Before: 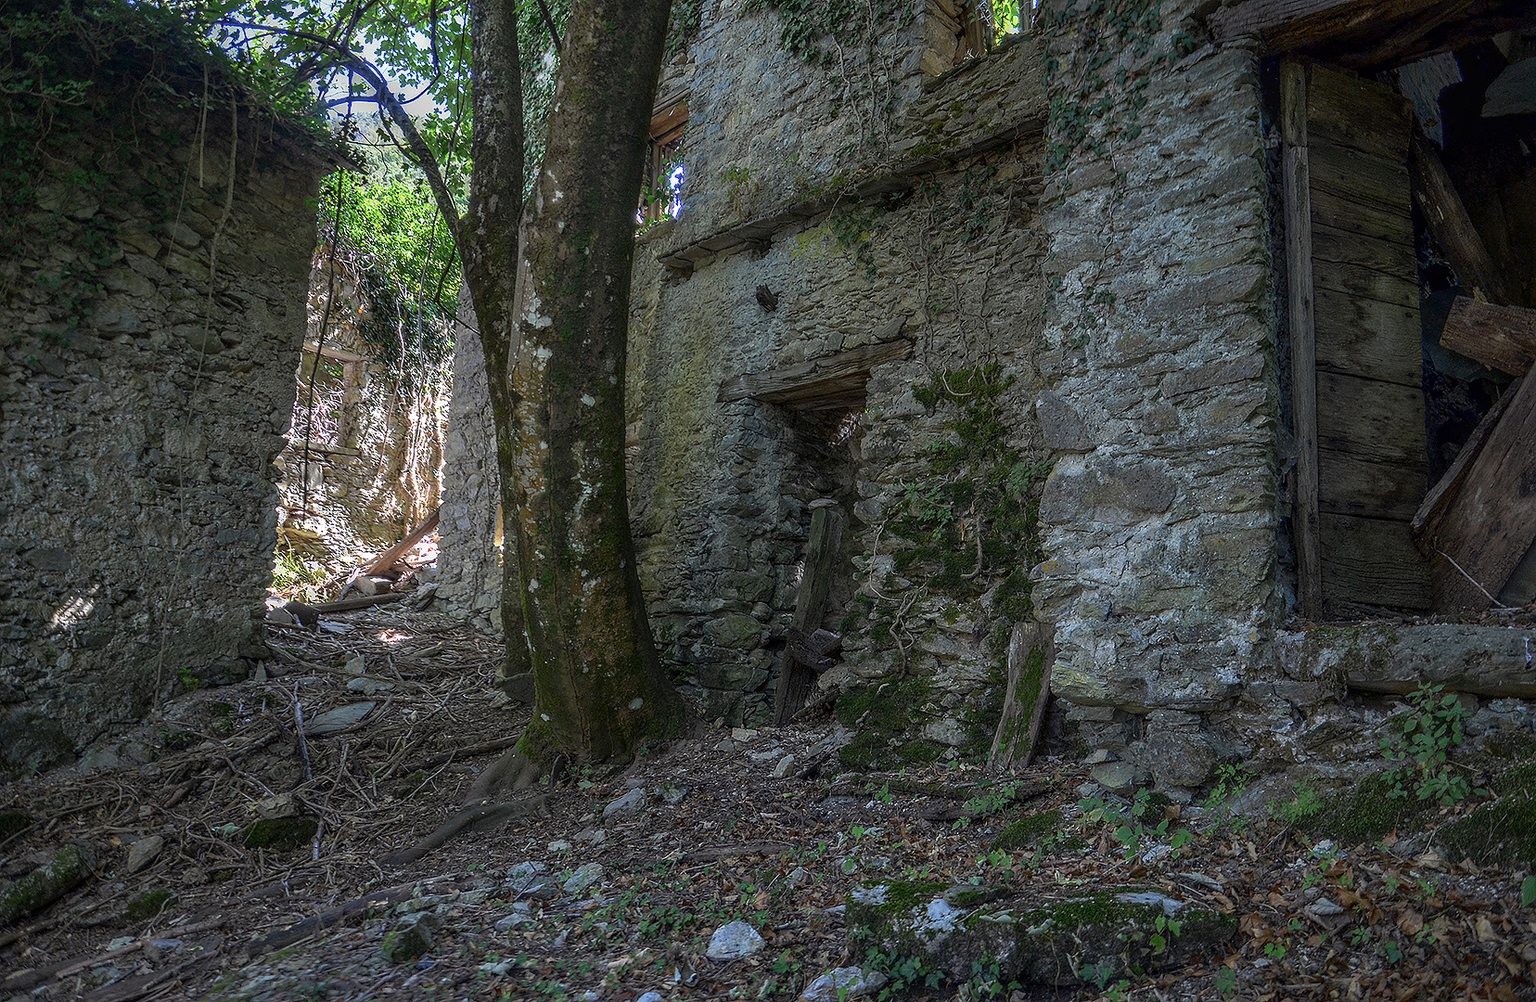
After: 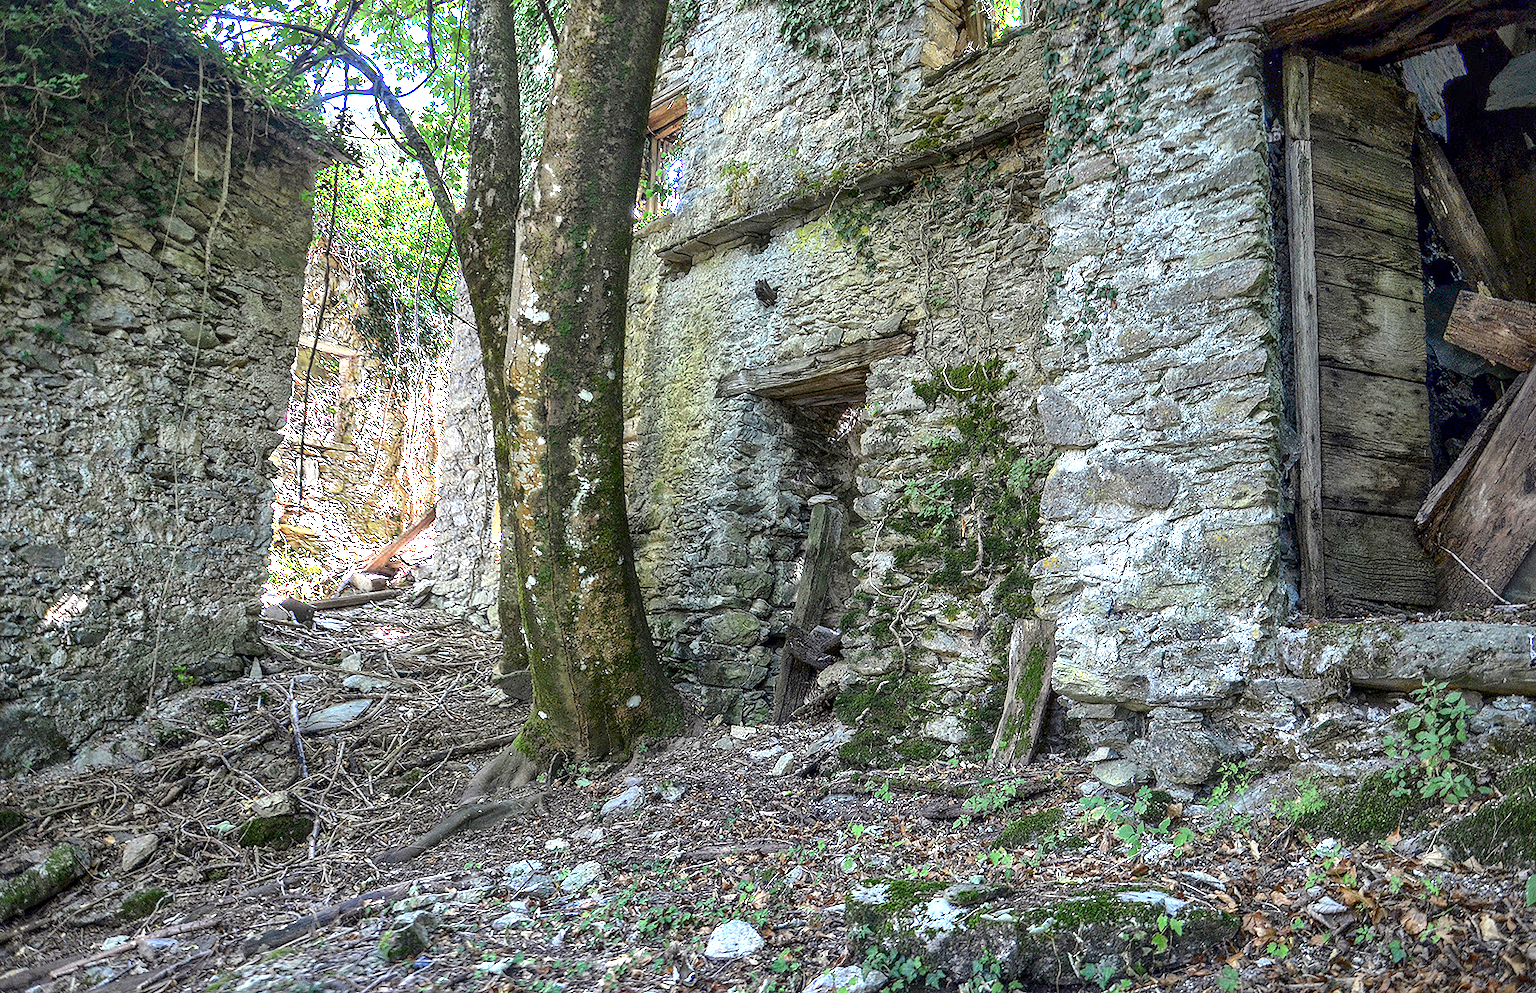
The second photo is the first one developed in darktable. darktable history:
local contrast: mode bilateral grid, contrast 19, coarseness 49, detail 171%, midtone range 0.2
crop: left 0.479%, top 0.75%, right 0.196%, bottom 0.758%
exposure: black level correction 0, exposure 1.955 EV, compensate highlight preservation false
